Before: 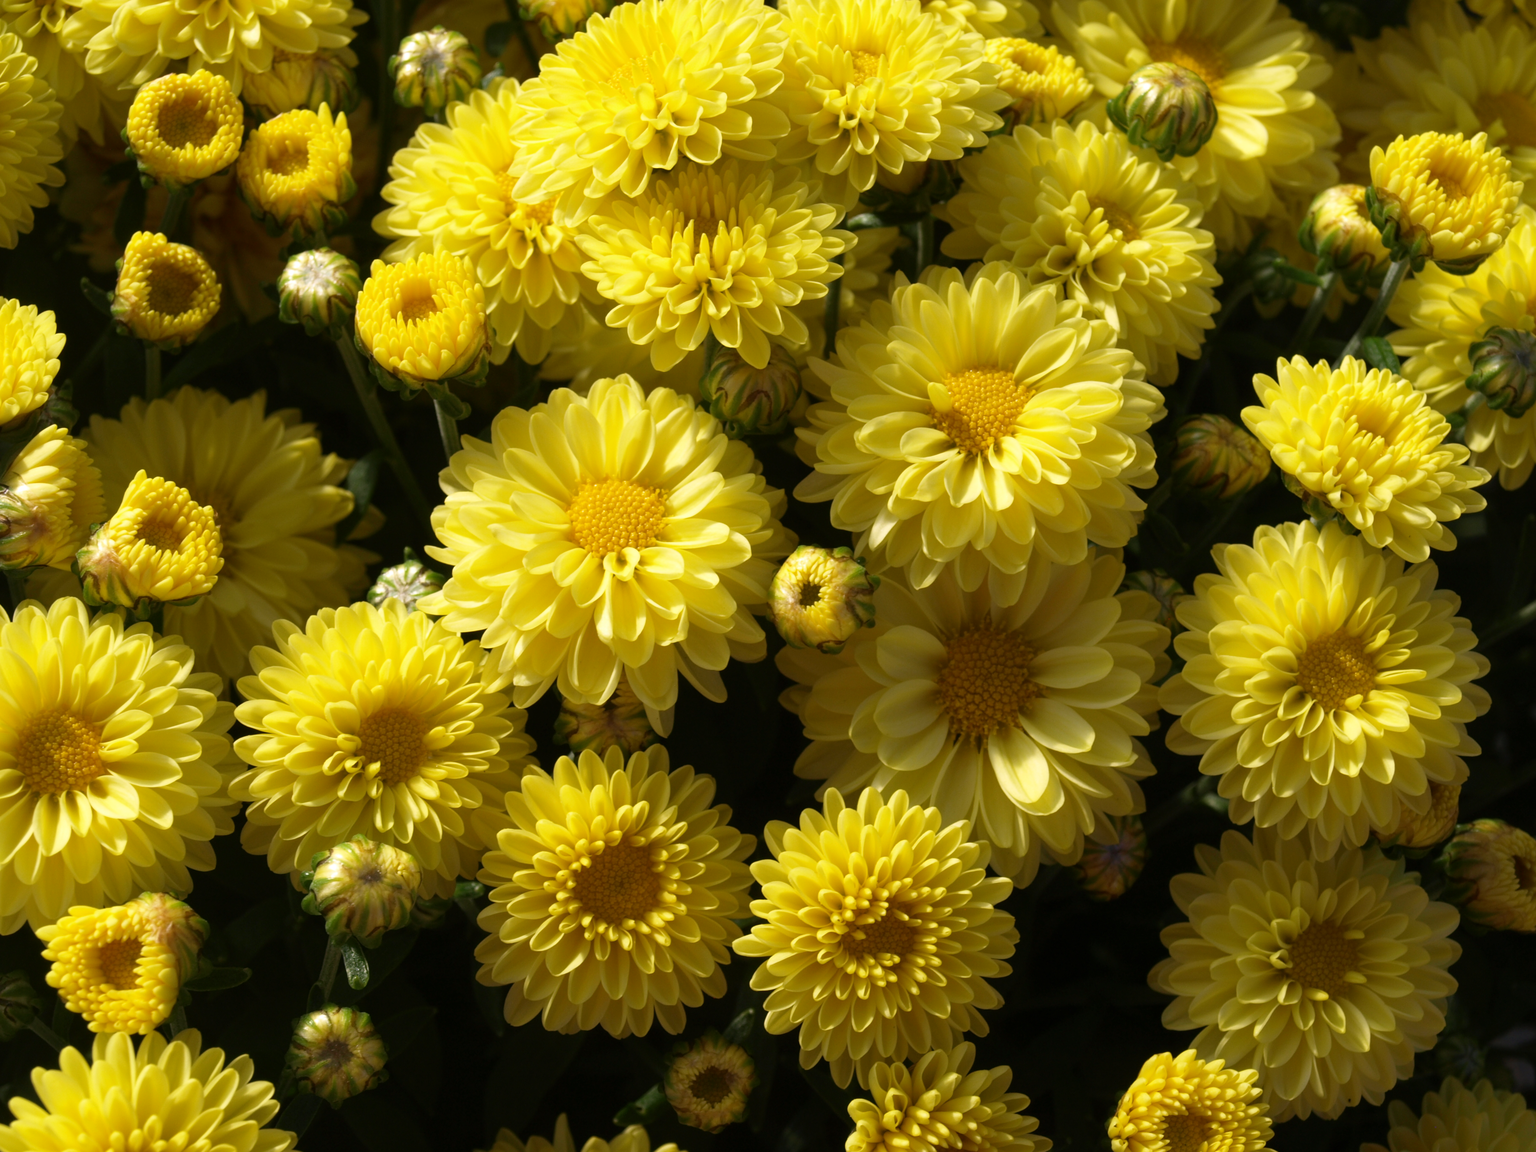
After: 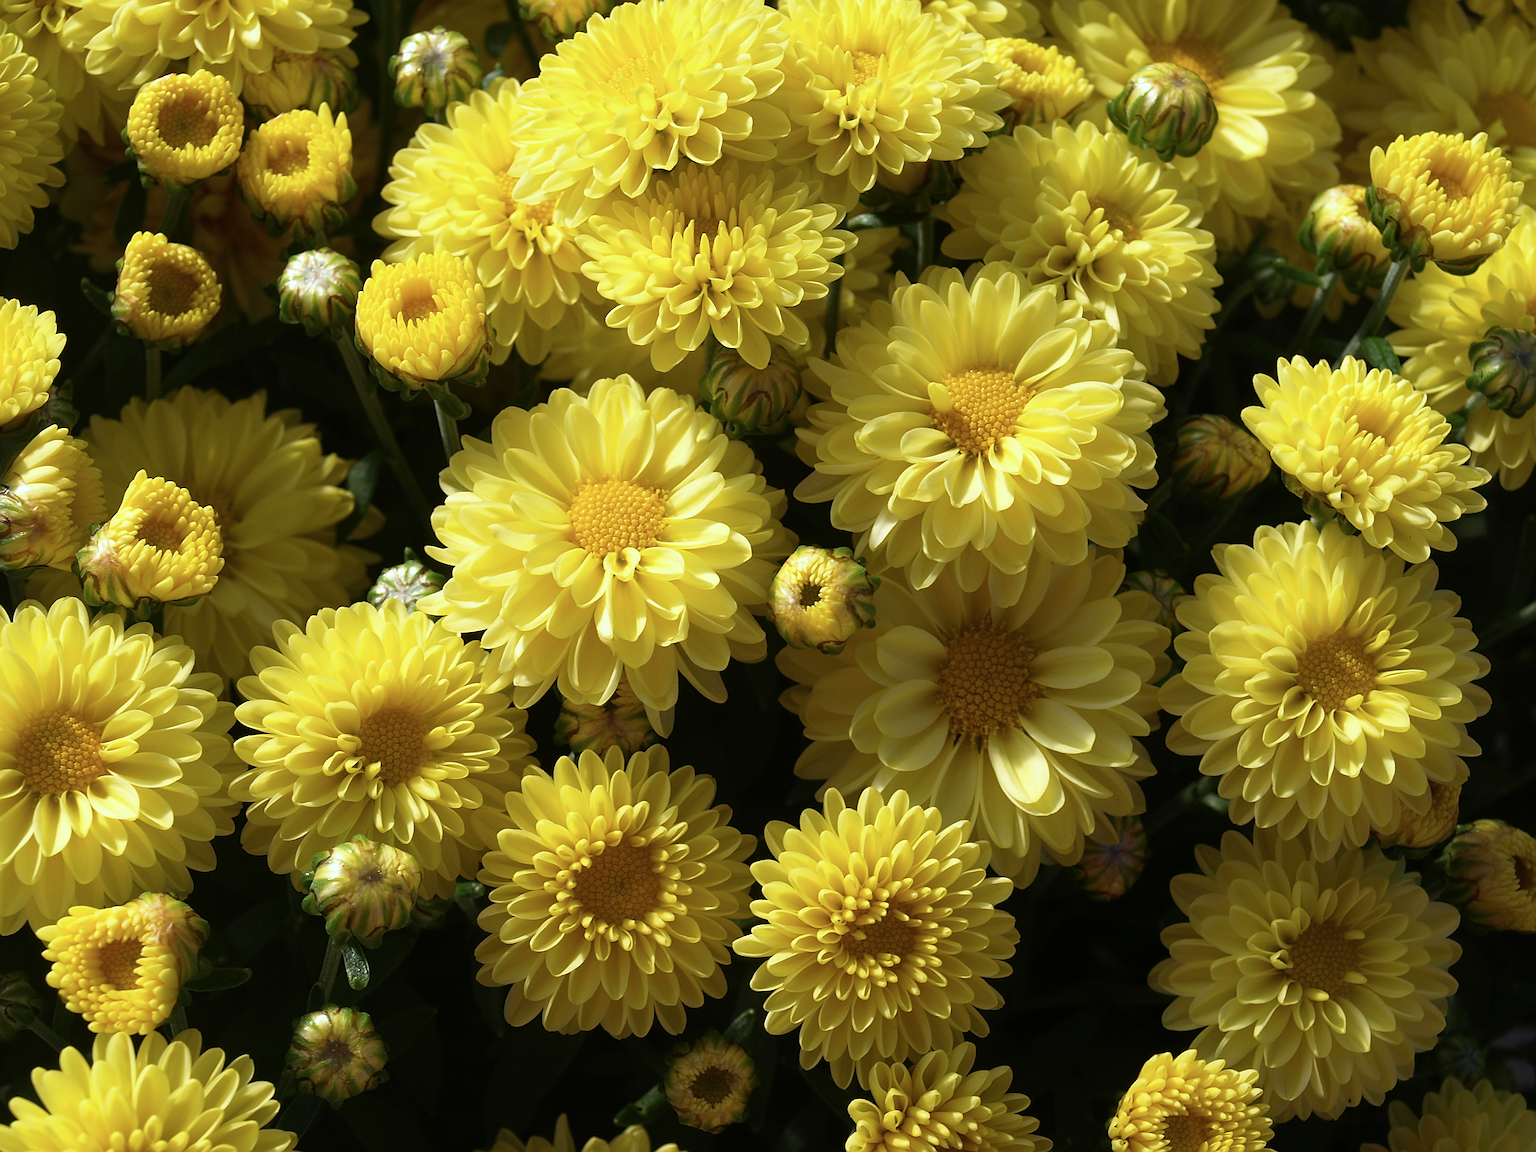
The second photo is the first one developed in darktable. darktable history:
levels: mode automatic
tone equalizer: on, module defaults
sharpen: radius 1.698, amount 1.309
color correction: highlights a* -3.88, highlights b* -10.87
color balance rgb: perceptual saturation grading › global saturation 0.753%
